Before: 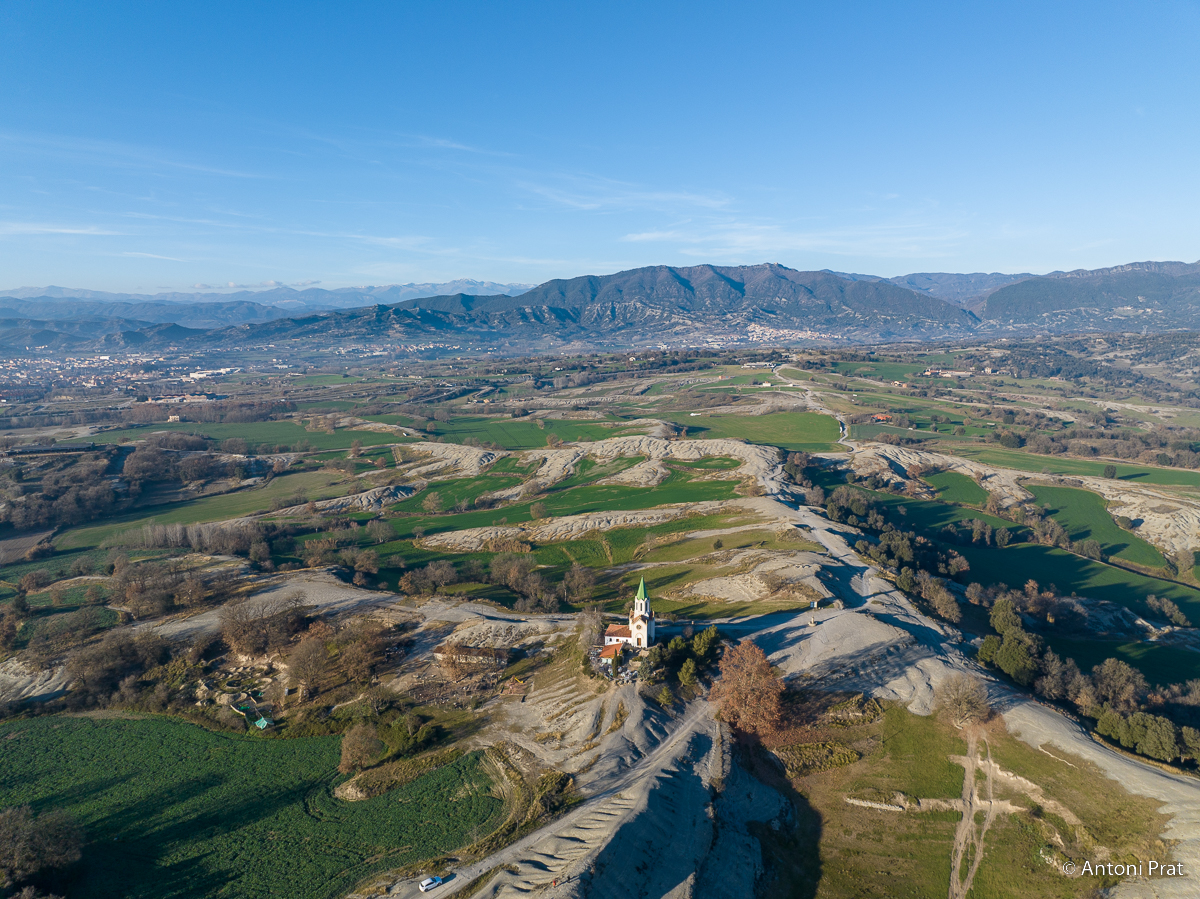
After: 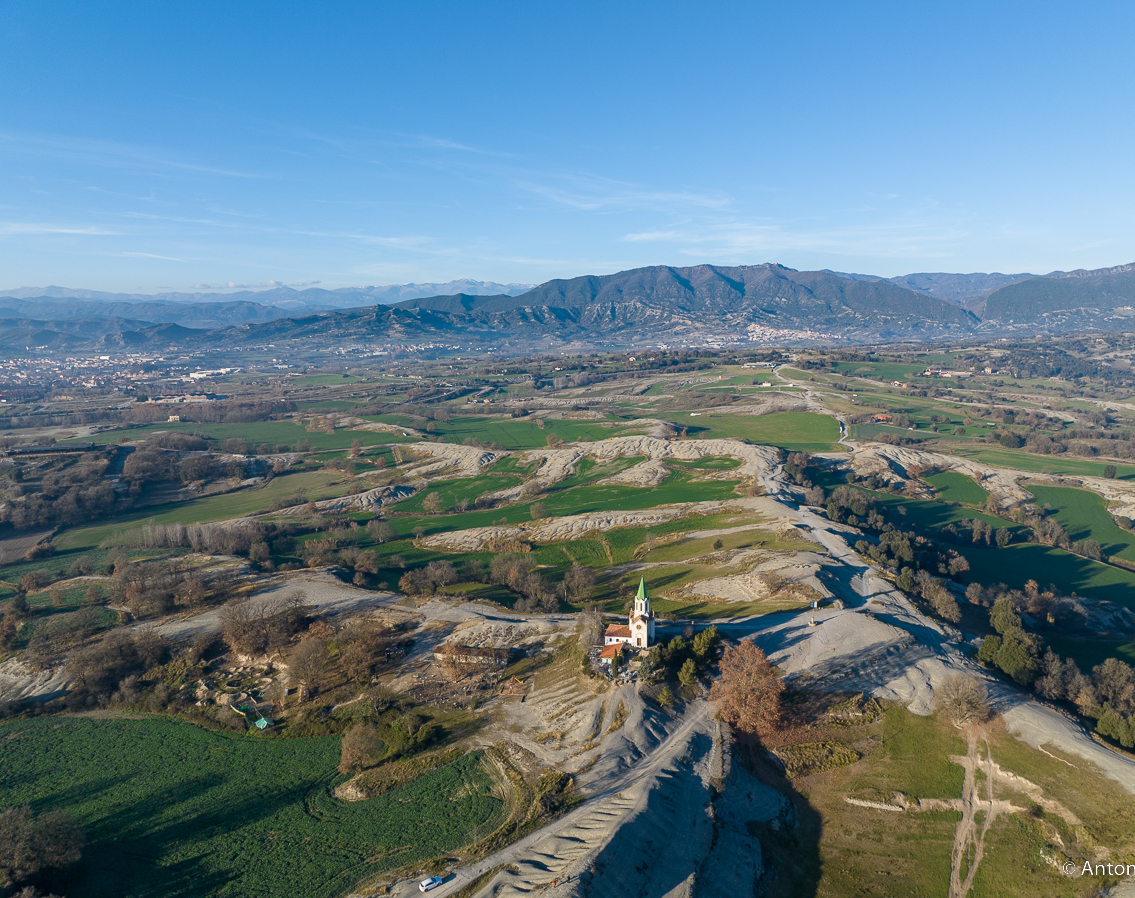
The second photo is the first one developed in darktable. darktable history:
crop and rotate: left 0%, right 5.372%
